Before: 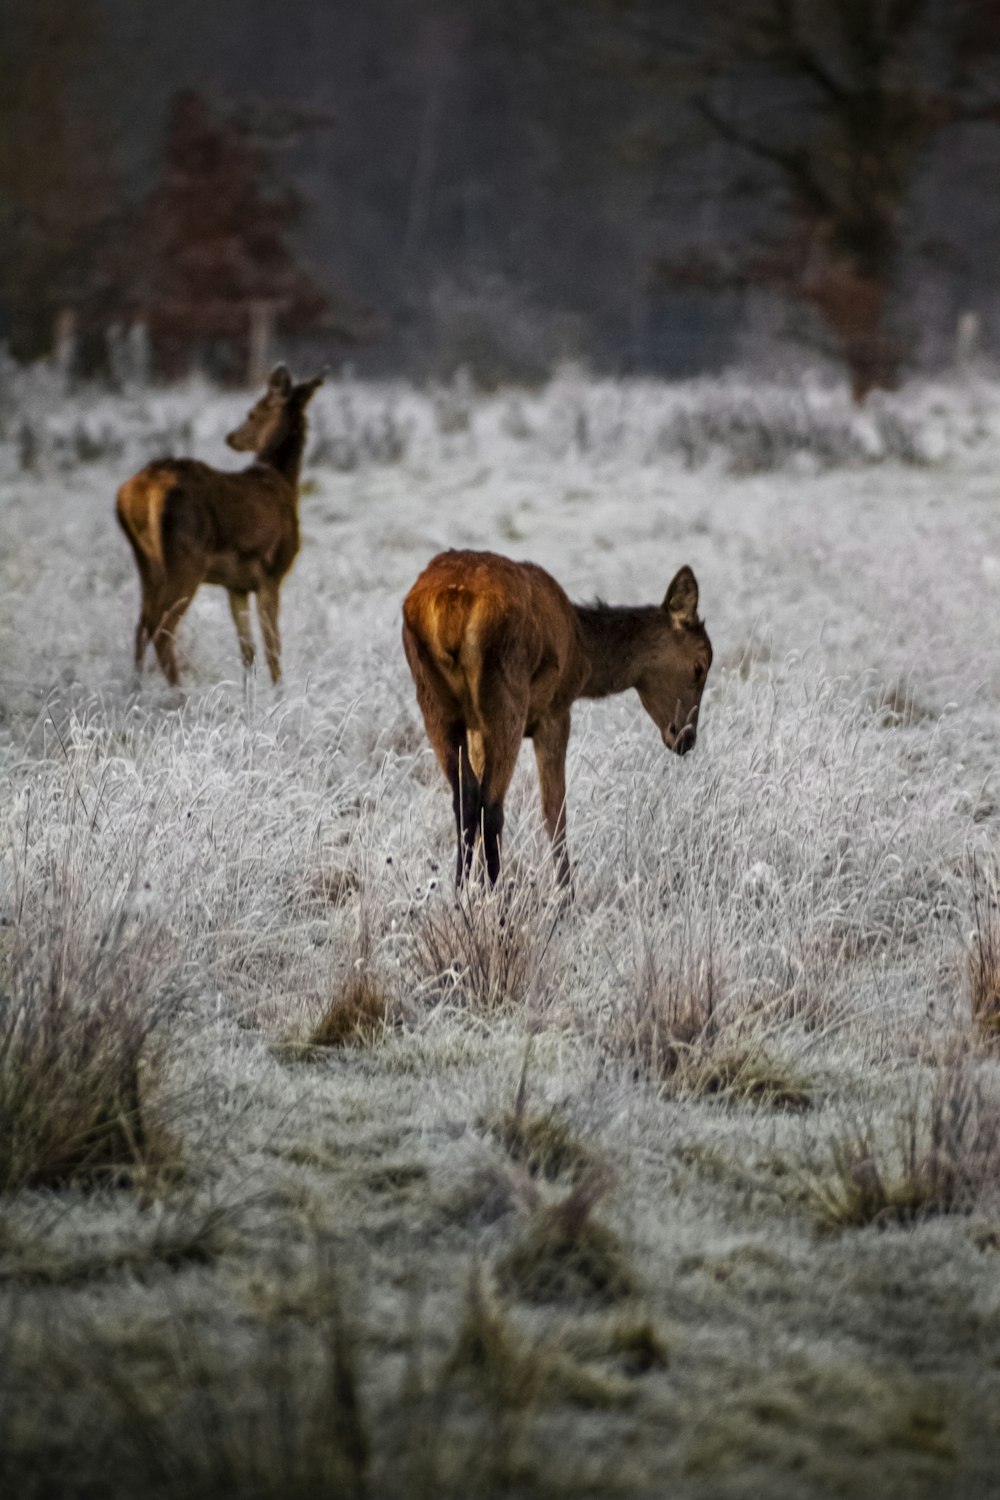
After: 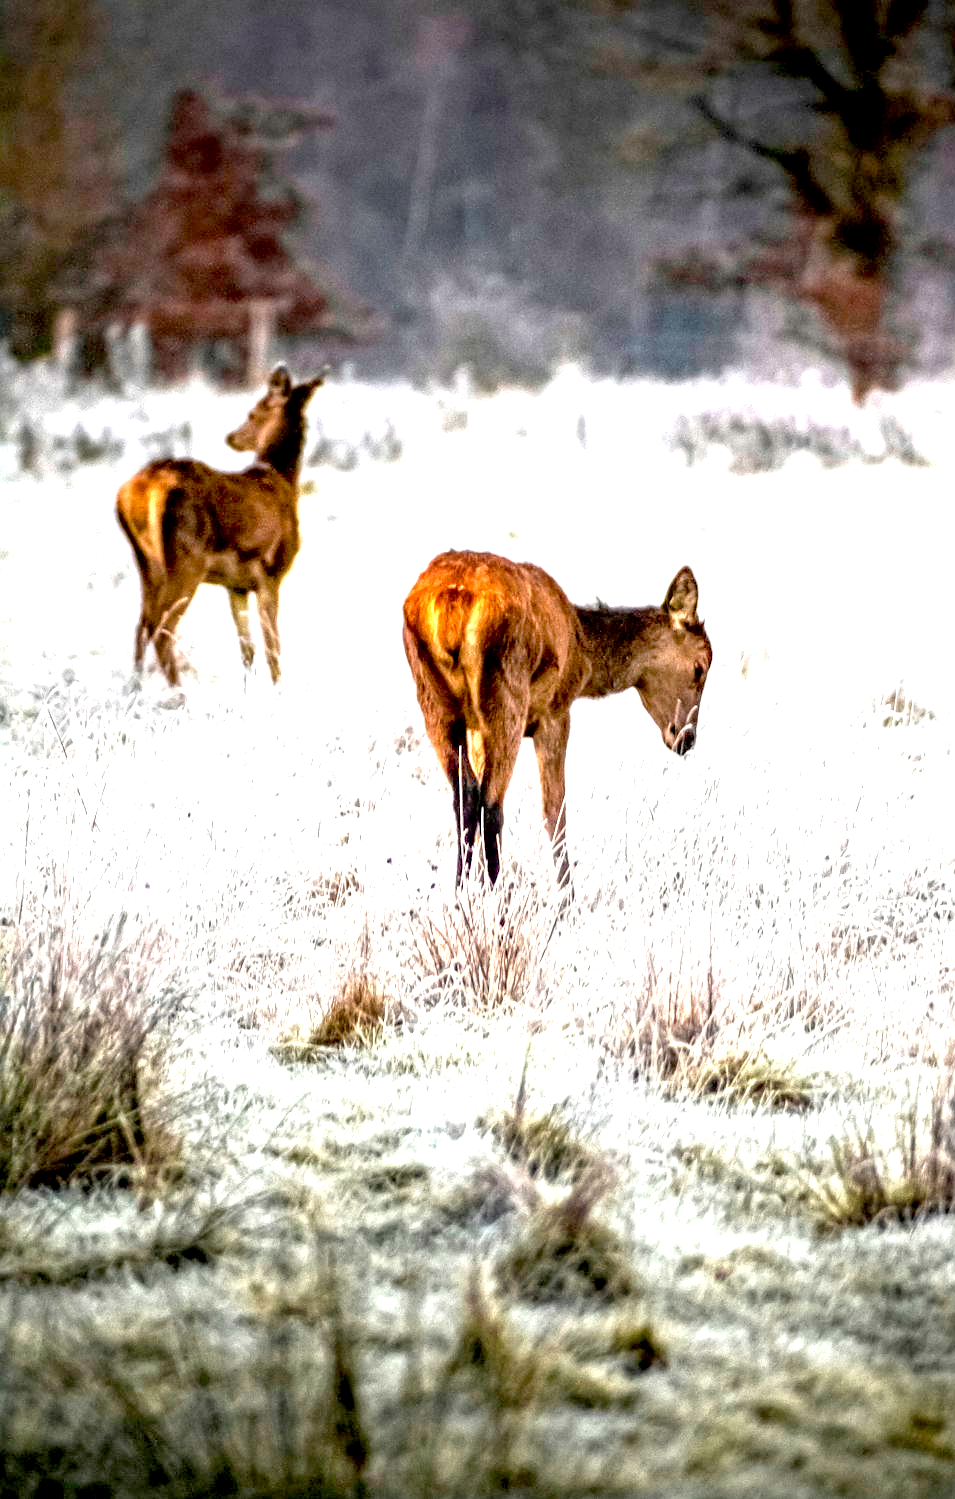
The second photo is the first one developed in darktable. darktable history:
local contrast: on, module defaults
crop: right 4.451%, bottom 0.042%
exposure: black level correction 0.006, exposure 2.069 EV, compensate highlight preservation false
sharpen: radius 0.999, threshold 0.896
